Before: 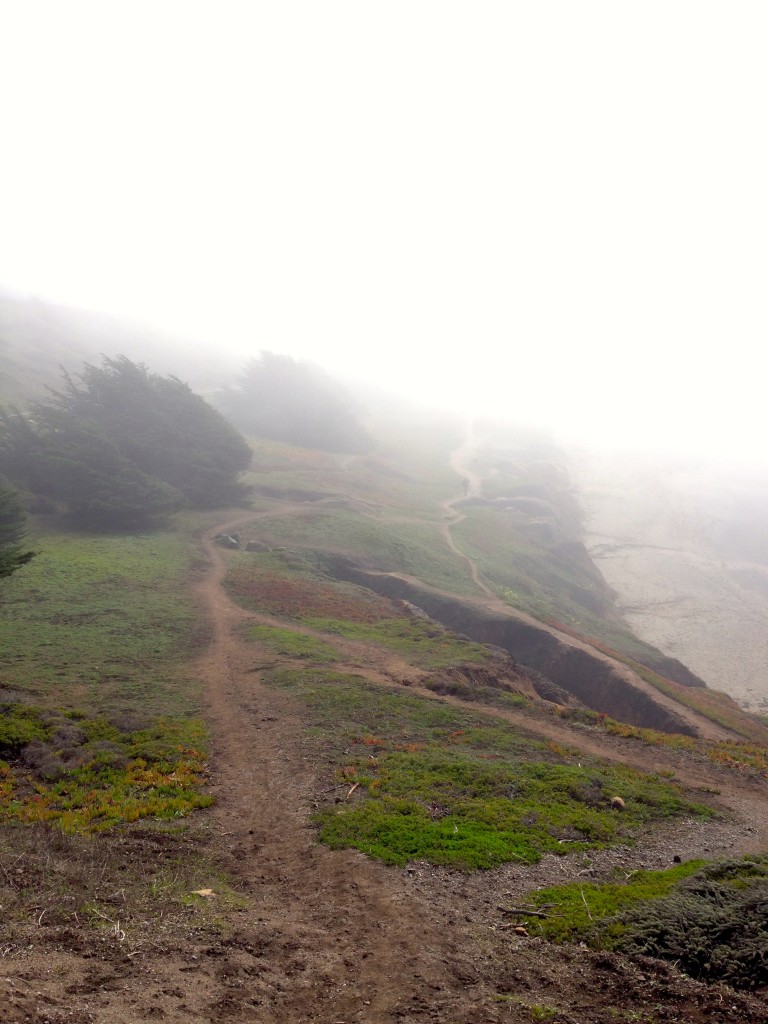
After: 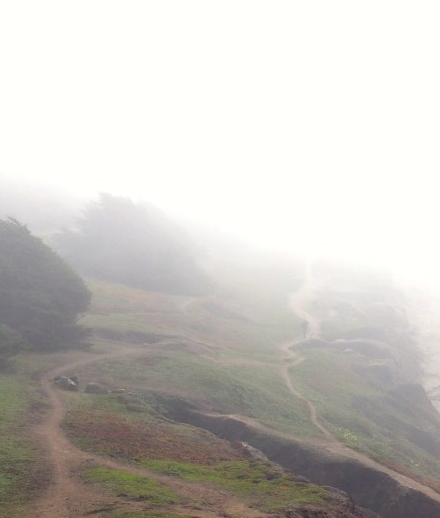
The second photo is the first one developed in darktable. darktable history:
color zones: curves: ch1 [(0.077, 0.436) (0.25, 0.5) (0.75, 0.5)]
crop: left 21.054%, top 15.449%, right 21.644%, bottom 33.916%
